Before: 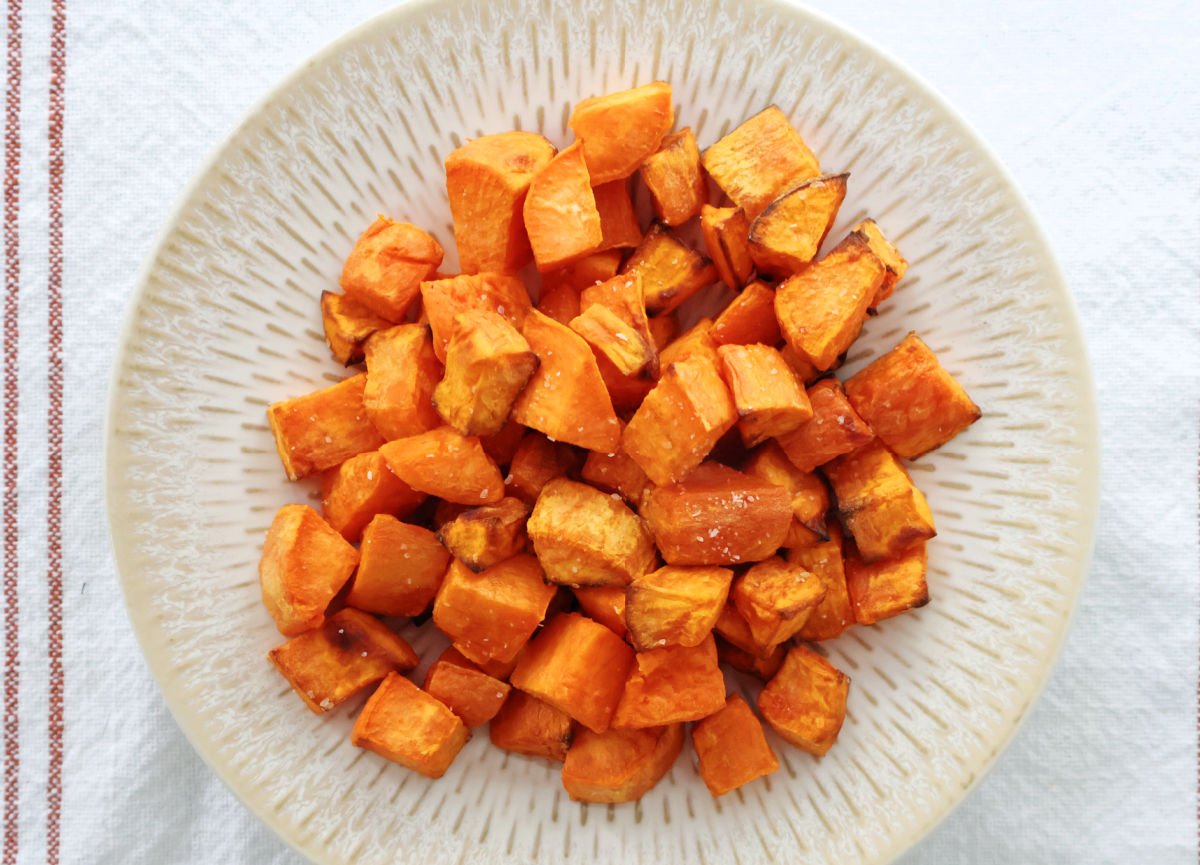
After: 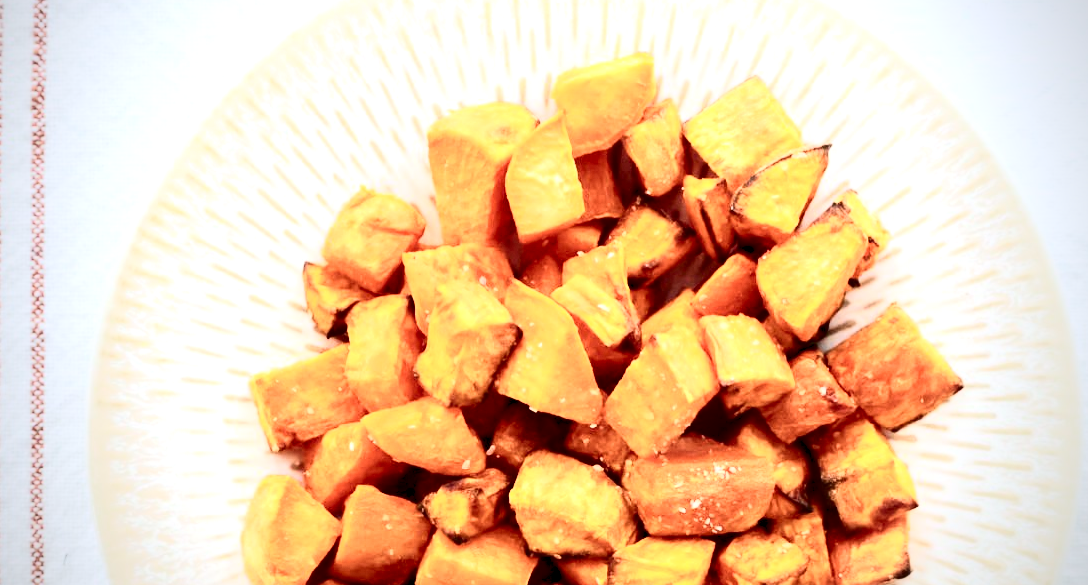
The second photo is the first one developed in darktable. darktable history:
crop: left 1.509%, top 3.452%, right 7.696%, bottom 28.452%
vignetting: fall-off start 71.74%
rgb curve: curves: ch0 [(0, 0) (0.093, 0.159) (0.241, 0.265) (0.414, 0.42) (1, 1)], compensate middle gray true, preserve colors basic power
contrast brightness saturation: contrast 0.5, saturation -0.1
white balance: red 0.98, blue 1.034
exposure: exposure 0.566 EV, compensate highlight preservation false
local contrast: highlights 100%, shadows 100%, detail 120%, midtone range 0.2
rgb levels: levels [[0.01, 0.419, 0.839], [0, 0.5, 1], [0, 0.5, 1]]
